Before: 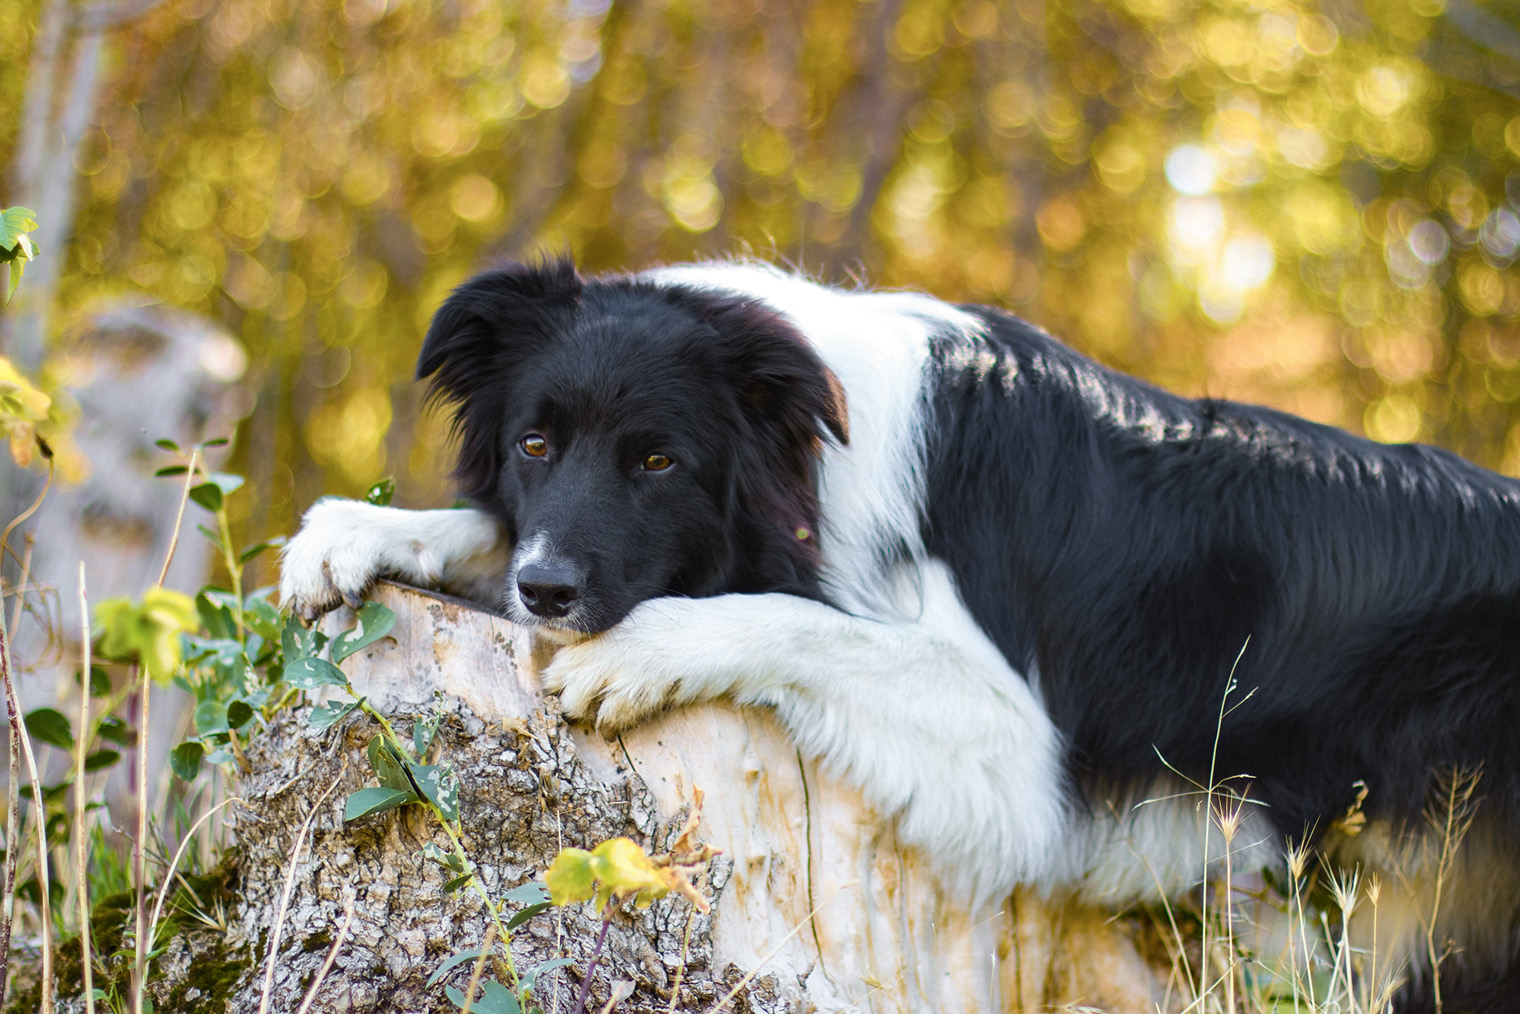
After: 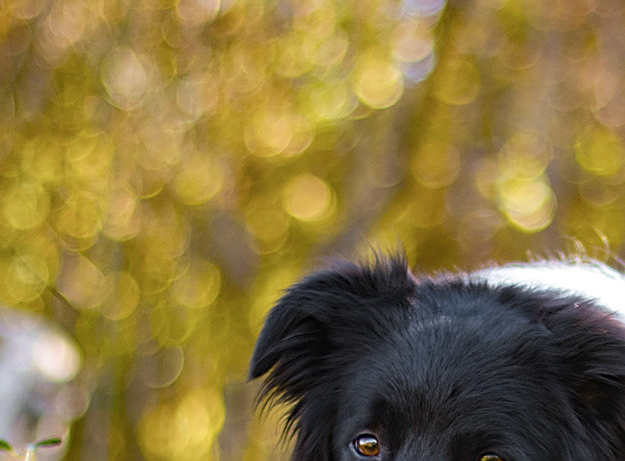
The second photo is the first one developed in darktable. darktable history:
sharpen: on, module defaults
crop and rotate: left 11.028%, top 0.078%, right 47.825%, bottom 54.397%
